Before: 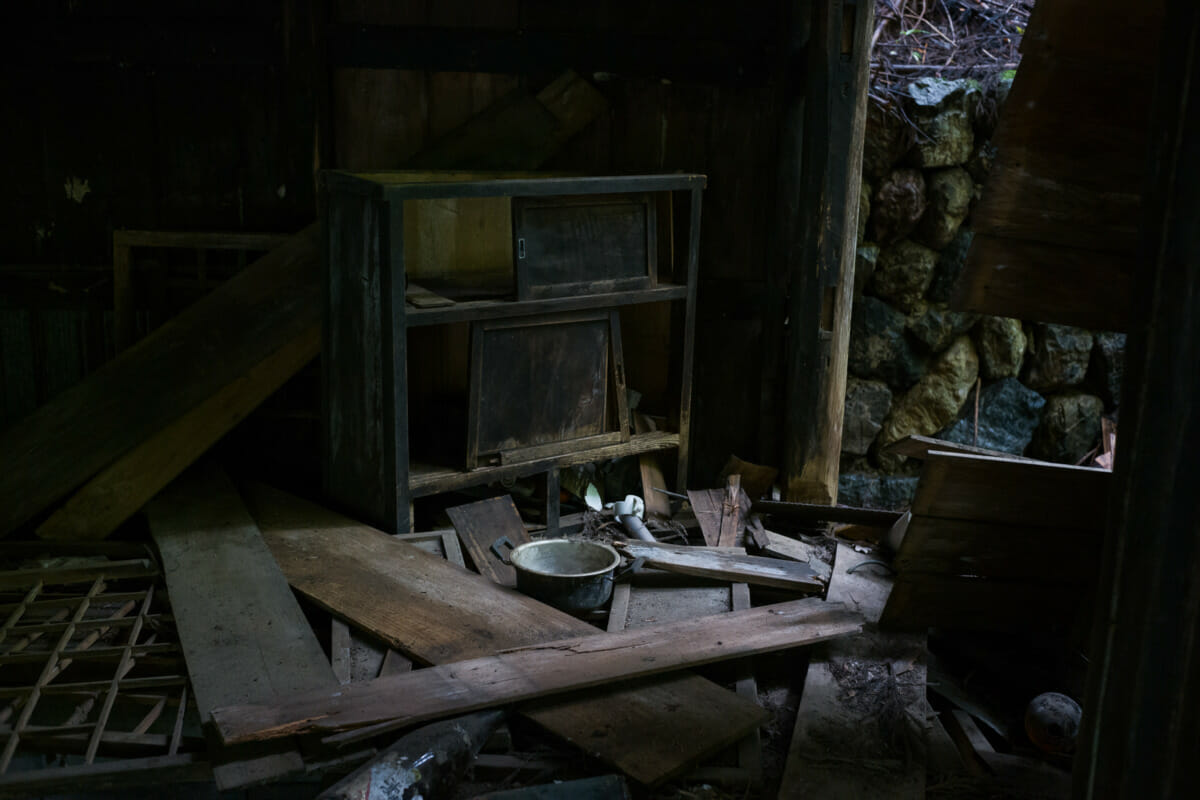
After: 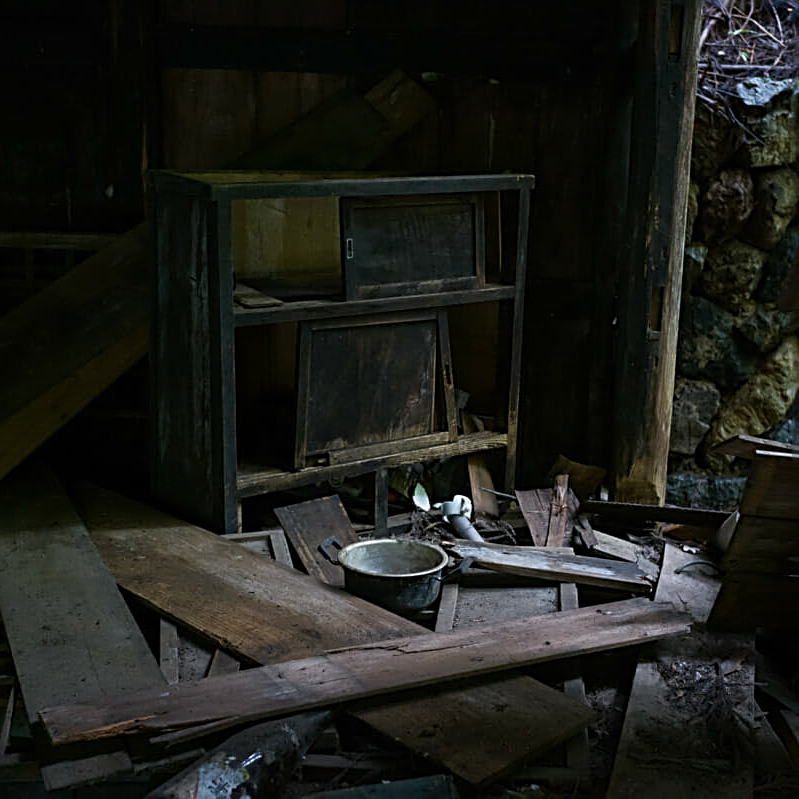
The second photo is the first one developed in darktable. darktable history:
sharpen: radius 2.703, amount 0.669
crop and rotate: left 14.389%, right 18.96%
